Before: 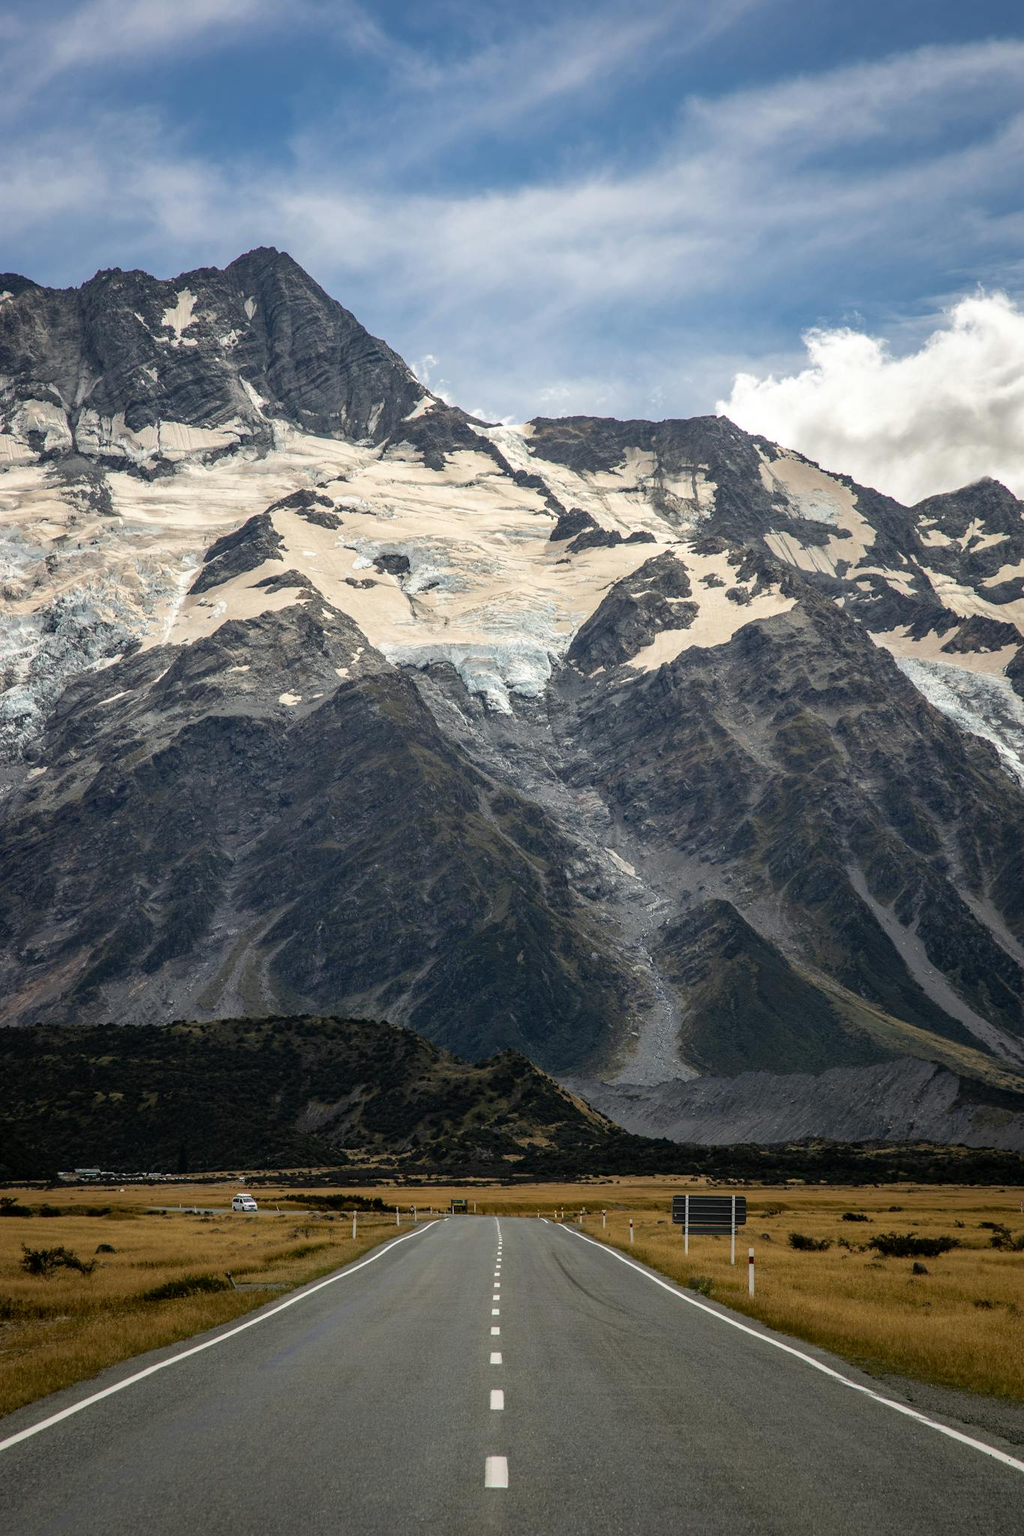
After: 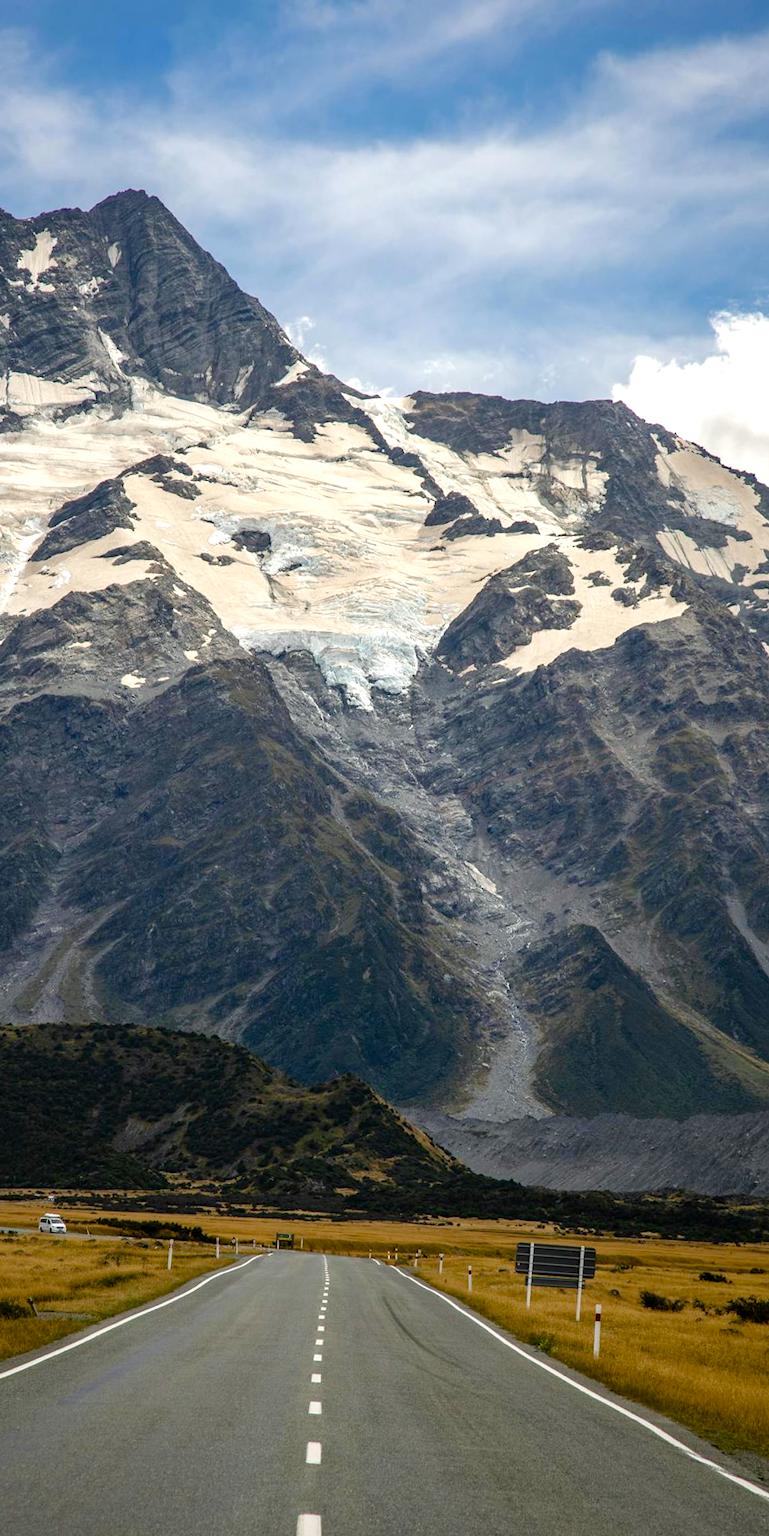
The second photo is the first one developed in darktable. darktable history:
color balance rgb: power › hue 72.92°, linear chroma grading › shadows -9.747%, linear chroma grading › global chroma 19.684%, perceptual saturation grading › global saturation 20%, perceptual saturation grading › highlights -49.235%, perceptual saturation grading › shadows 25.239%, global vibrance 9.863%
exposure: exposure 0.29 EV, compensate highlight preservation false
crop and rotate: angle -3.28°, left 14.008%, top 0.016%, right 10.922%, bottom 0.073%
